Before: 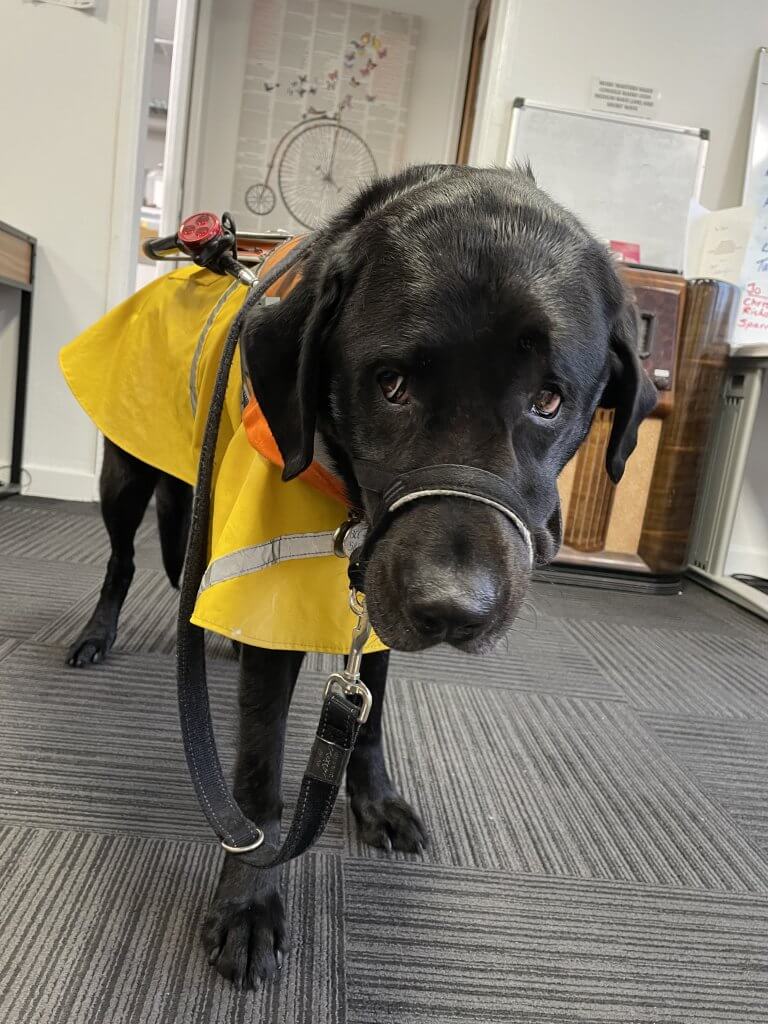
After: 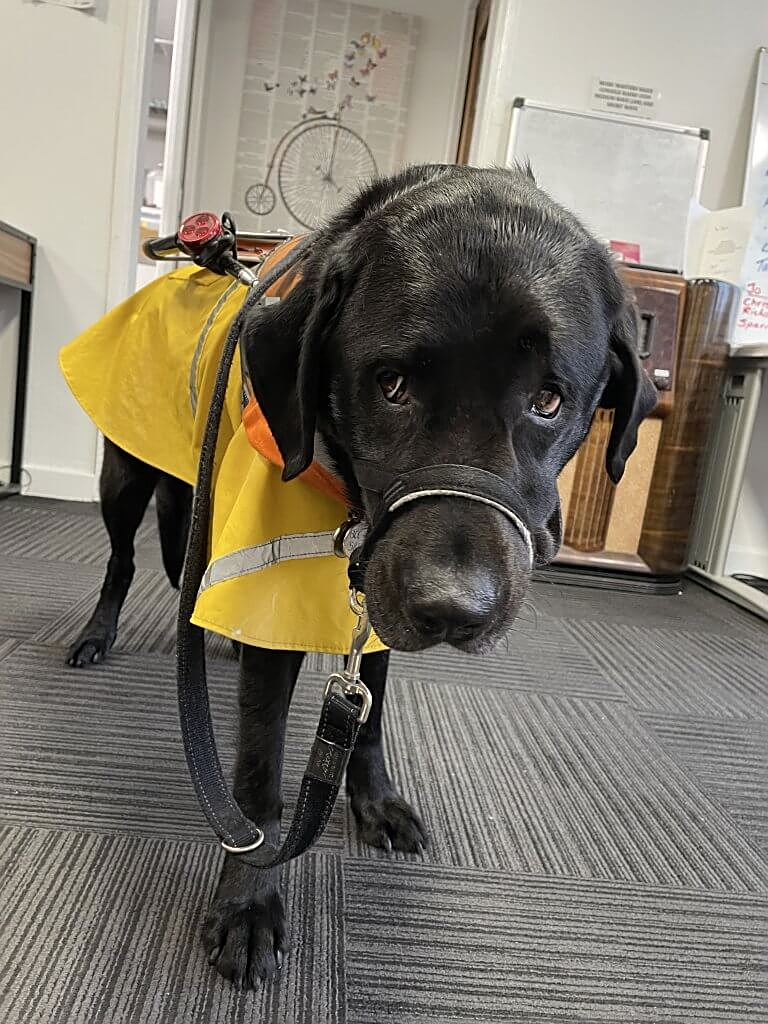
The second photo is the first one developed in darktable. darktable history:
sharpen: on, module defaults
contrast brightness saturation: saturation -0.07
